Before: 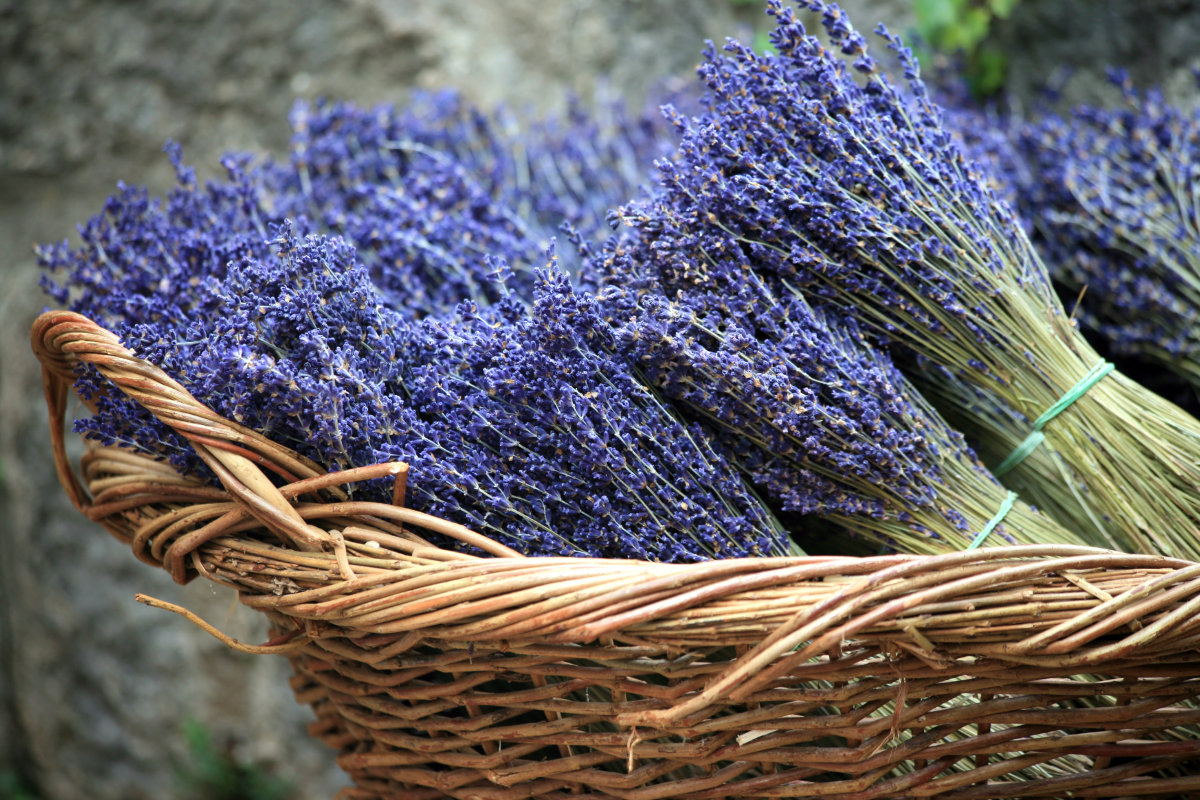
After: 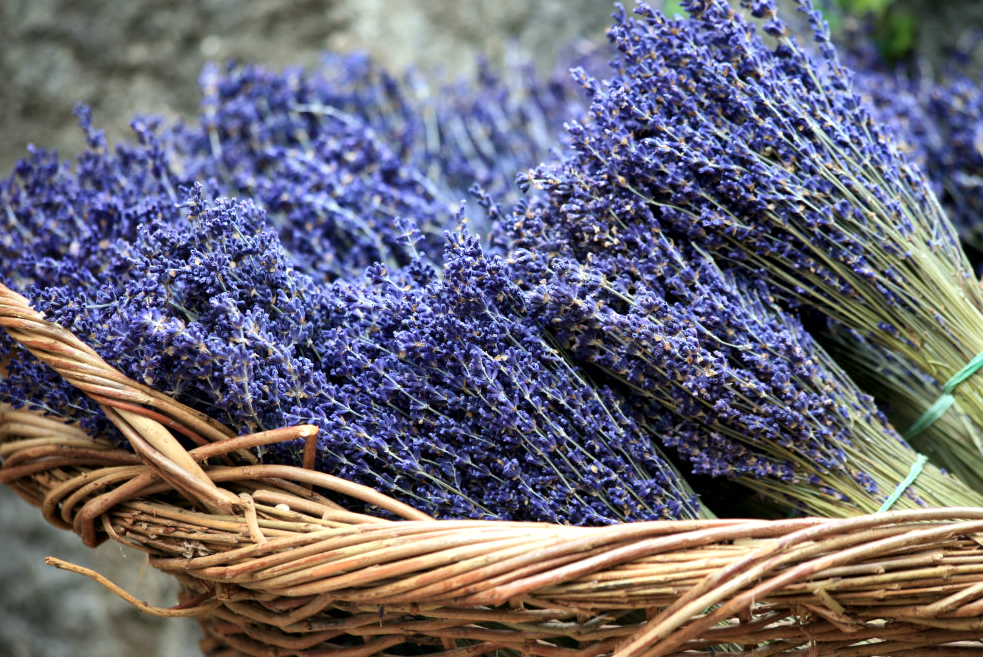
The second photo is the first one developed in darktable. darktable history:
local contrast: mode bilateral grid, contrast 20, coarseness 50, detail 149%, midtone range 0.2
crop and rotate: left 7.53%, top 4.633%, right 10.512%, bottom 13.207%
